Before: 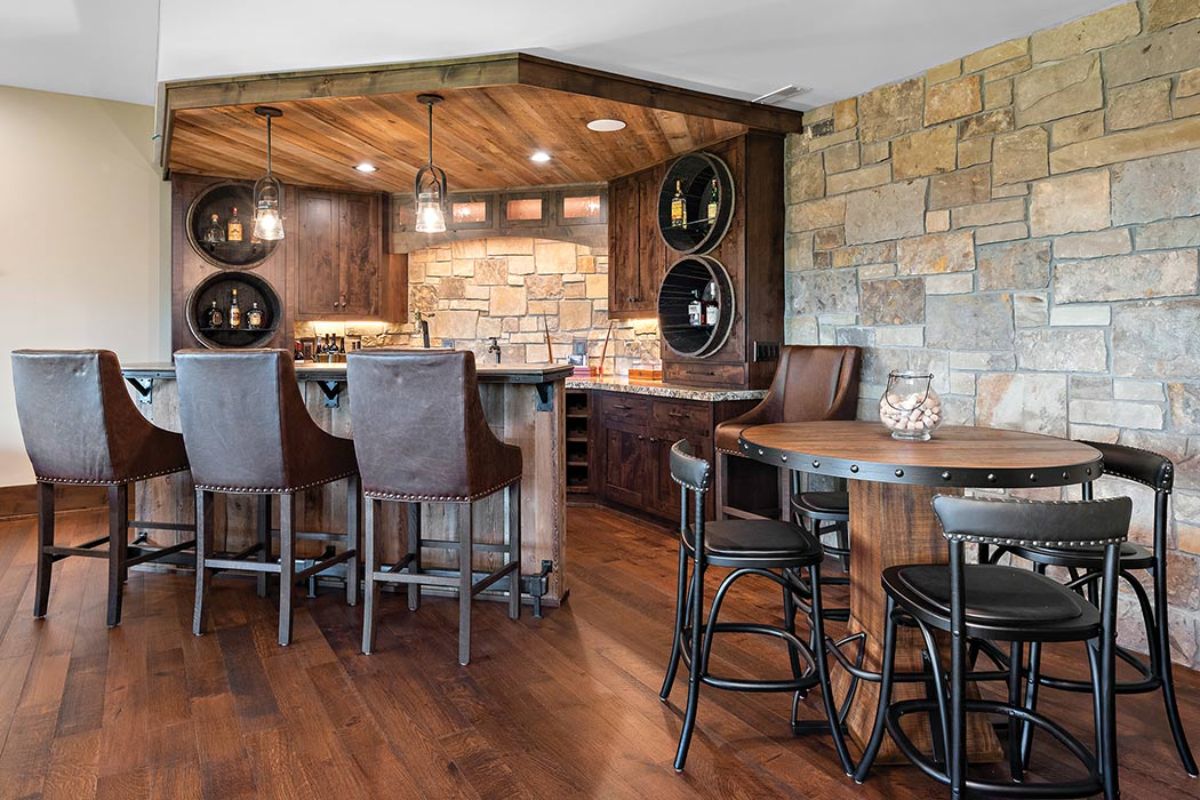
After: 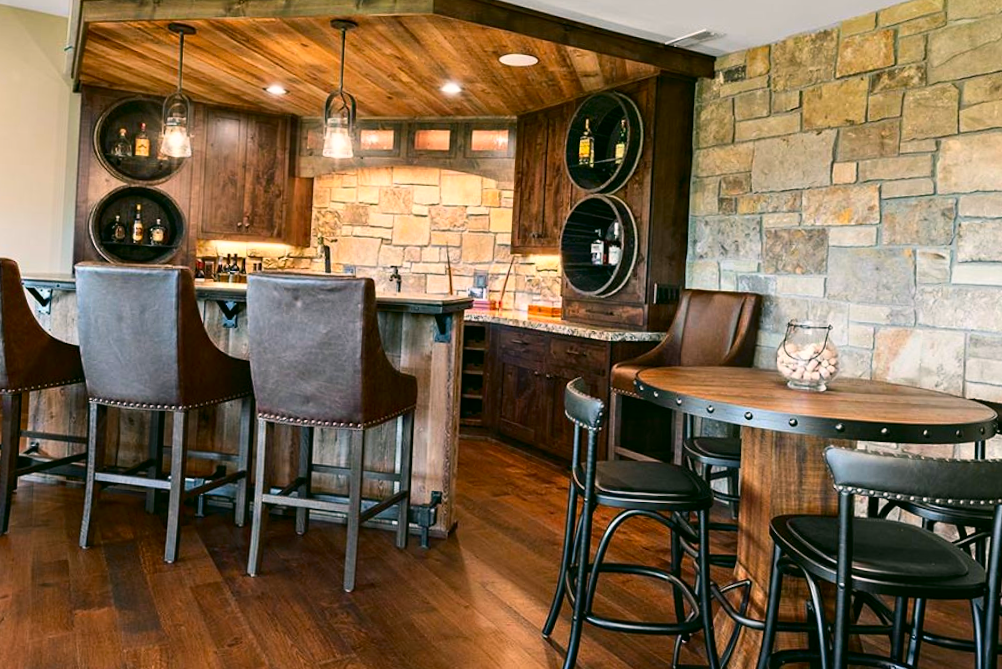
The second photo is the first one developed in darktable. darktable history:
crop and rotate: angle -2.98°, left 5.333%, top 5.168%, right 4.72%, bottom 4.745%
color correction: highlights a* 3.95, highlights b* 4.94, shadows a* -8.21, shadows b* 4.94
contrast brightness saturation: contrast 0.181, saturation 0.299
